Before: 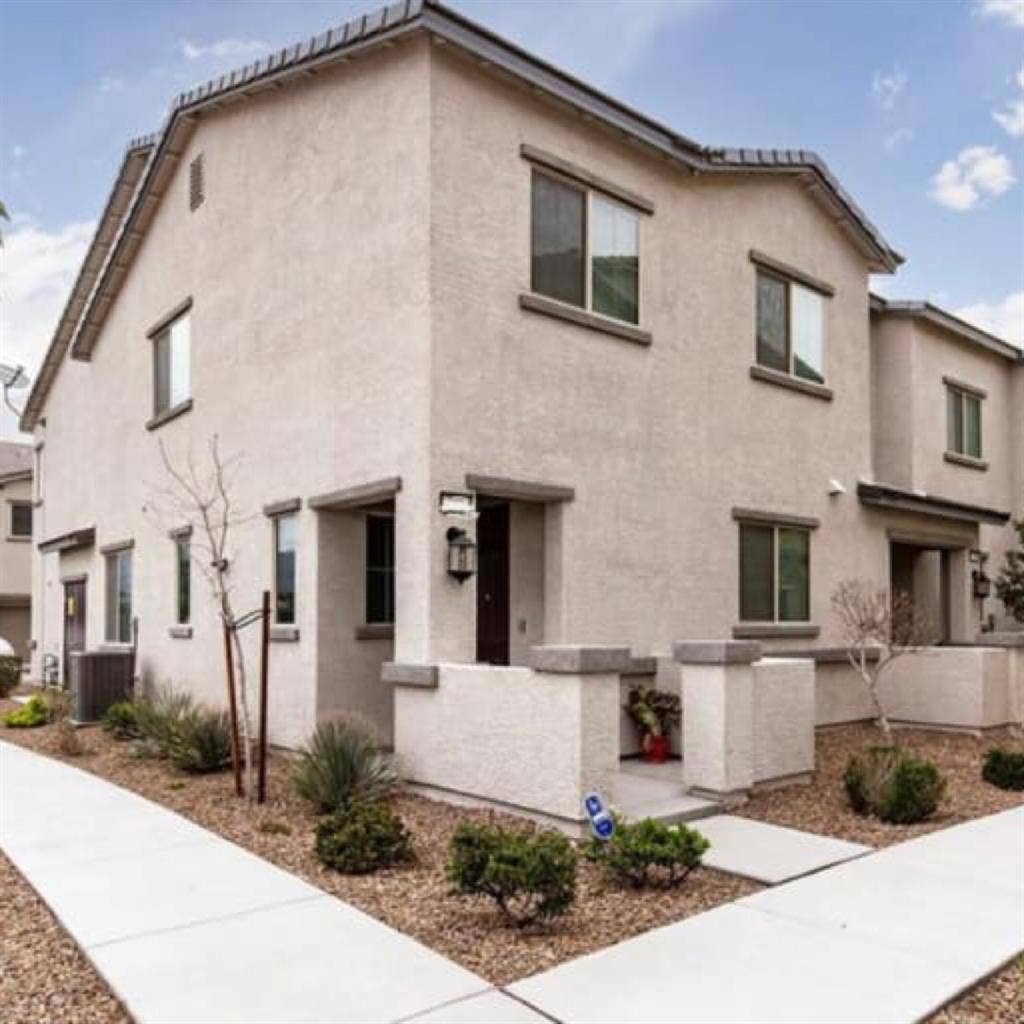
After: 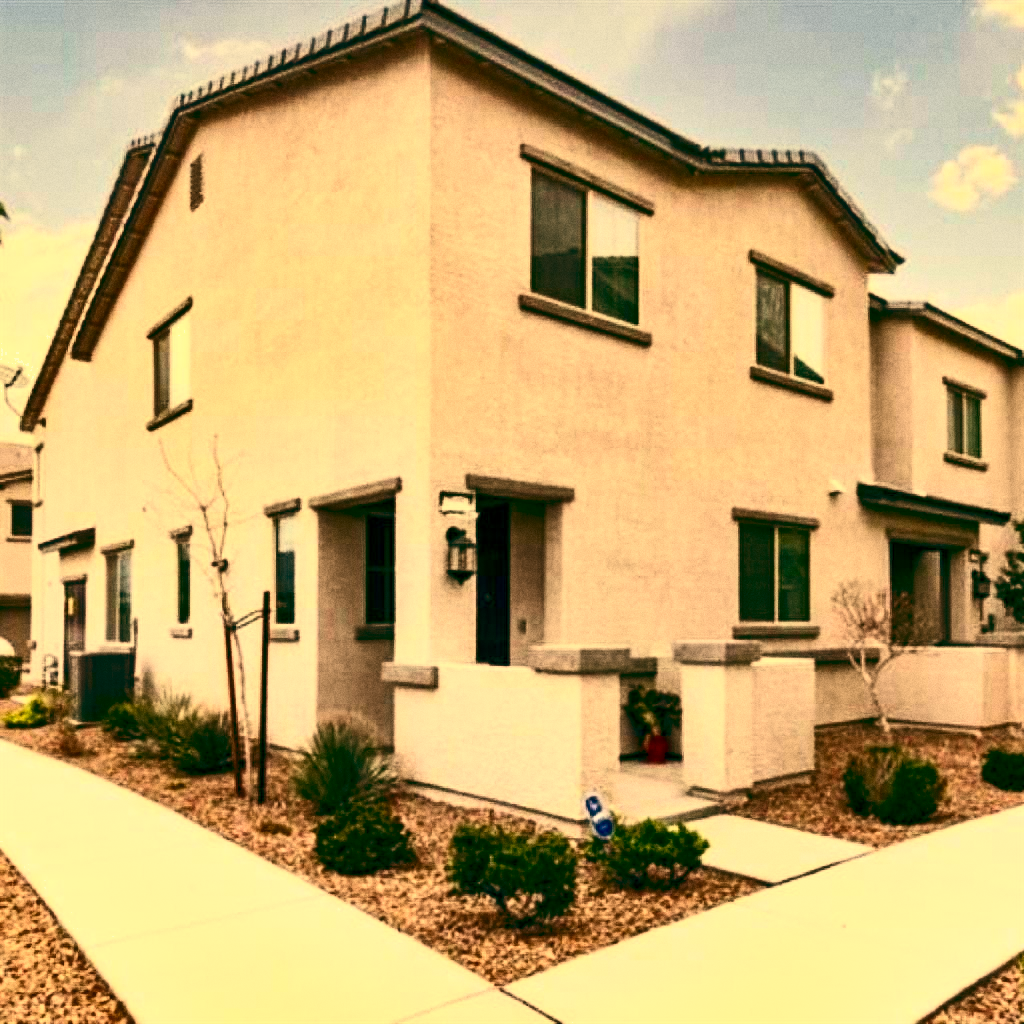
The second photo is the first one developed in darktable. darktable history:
white balance: red 1.127, blue 0.943
shadows and highlights: soften with gaussian
contrast brightness saturation: contrast 0.4, brightness 0.05, saturation 0.25
exposure: exposure -0.01 EV, compensate highlight preservation false
color balance: mode lift, gamma, gain (sRGB), lift [1, 0.69, 1, 1], gamma [1, 1.482, 1, 1], gain [1, 1, 1, 0.802]
grain: on, module defaults
rgb curve: curves: ch0 [(0, 0) (0.093, 0.159) (0.241, 0.265) (0.414, 0.42) (1, 1)], compensate middle gray true, preserve colors basic power
